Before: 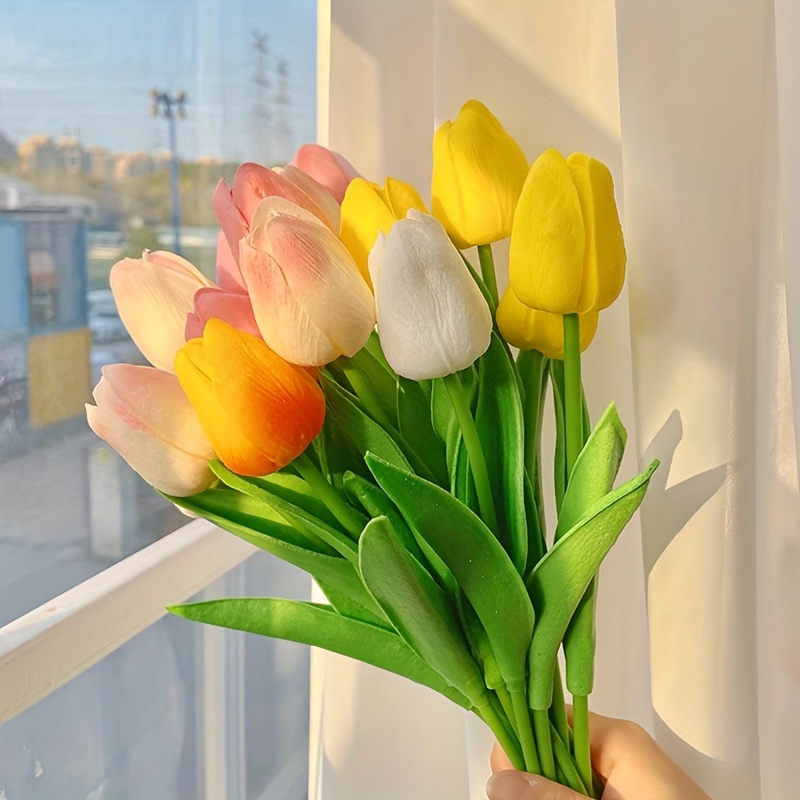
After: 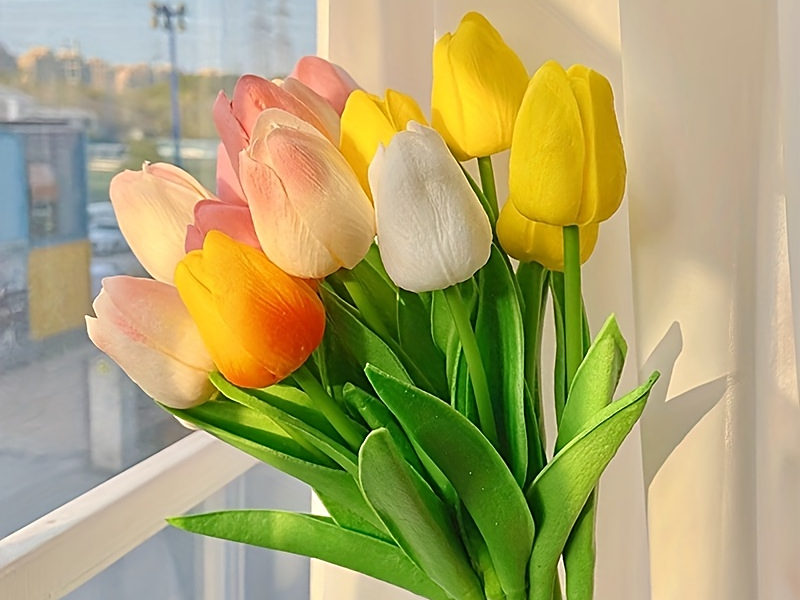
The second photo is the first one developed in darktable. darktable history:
crop: top 11.038%, bottom 13.962%
sharpen: on, module defaults
